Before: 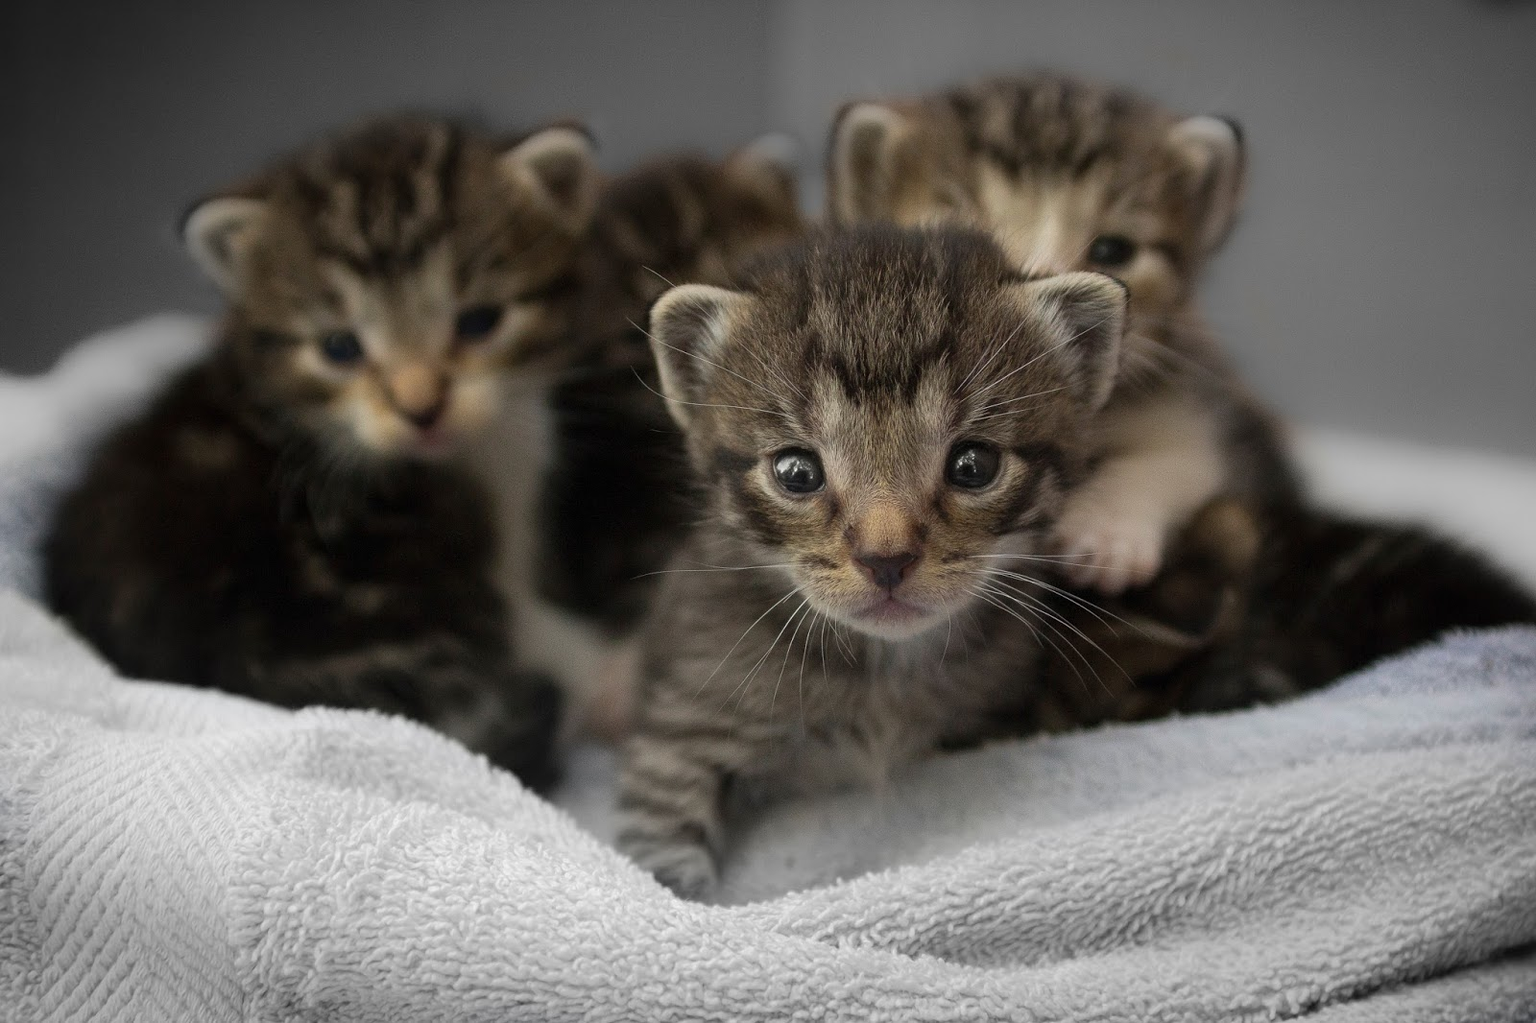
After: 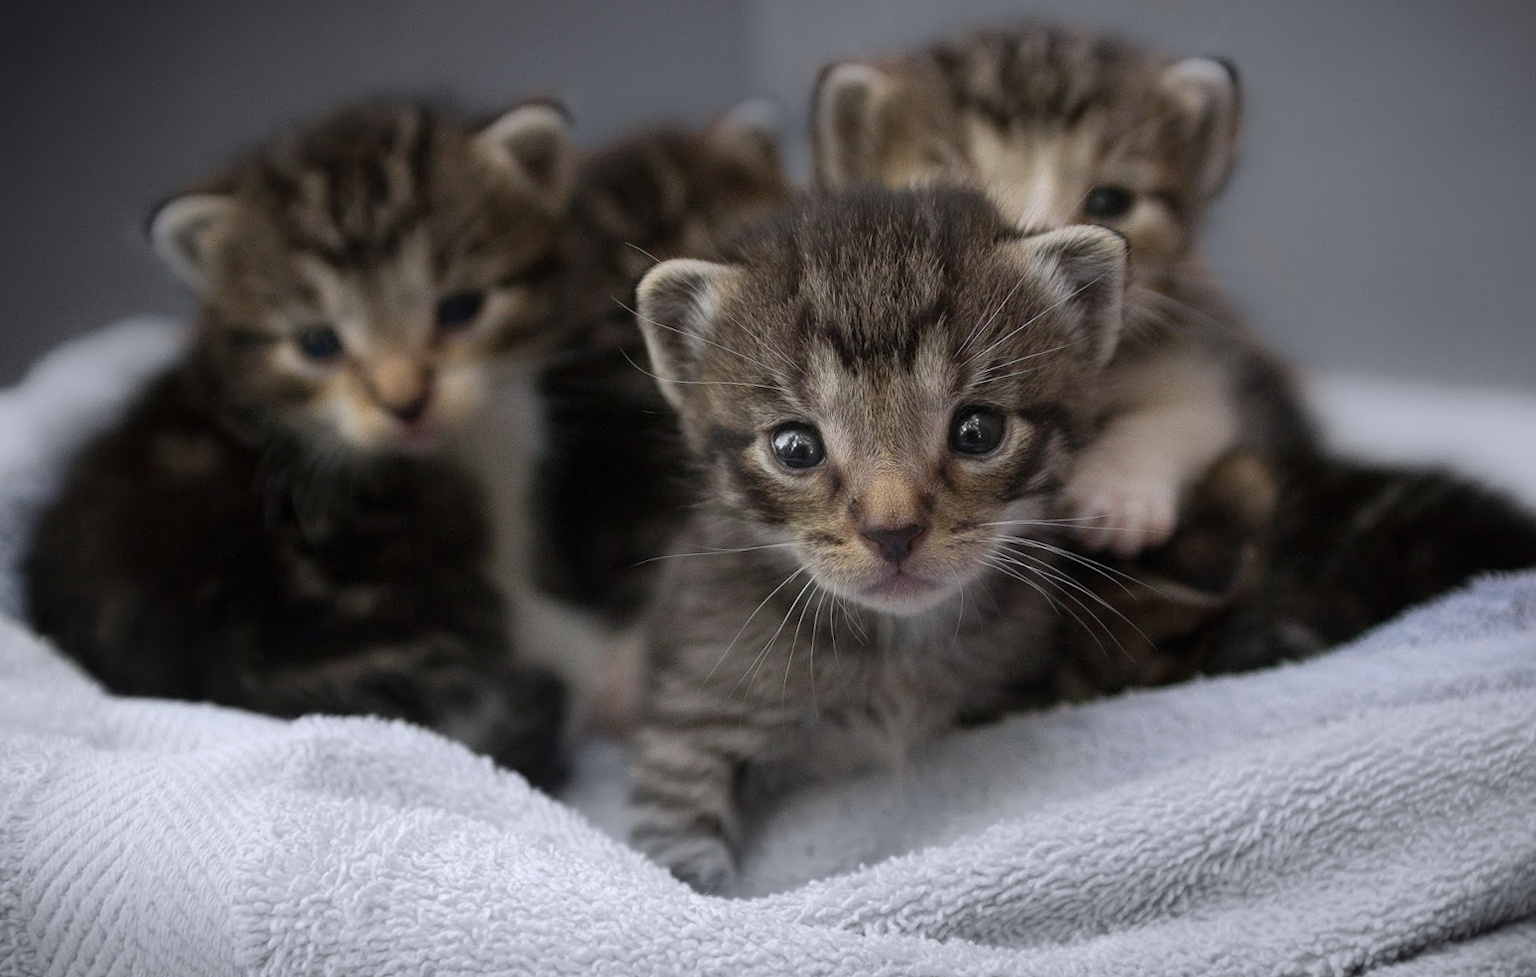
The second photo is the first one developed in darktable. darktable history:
color calibration: illuminant as shot in camera, x 0.358, y 0.373, temperature 4628.91 K
rotate and perspective: rotation -3°, crop left 0.031, crop right 0.968, crop top 0.07, crop bottom 0.93
